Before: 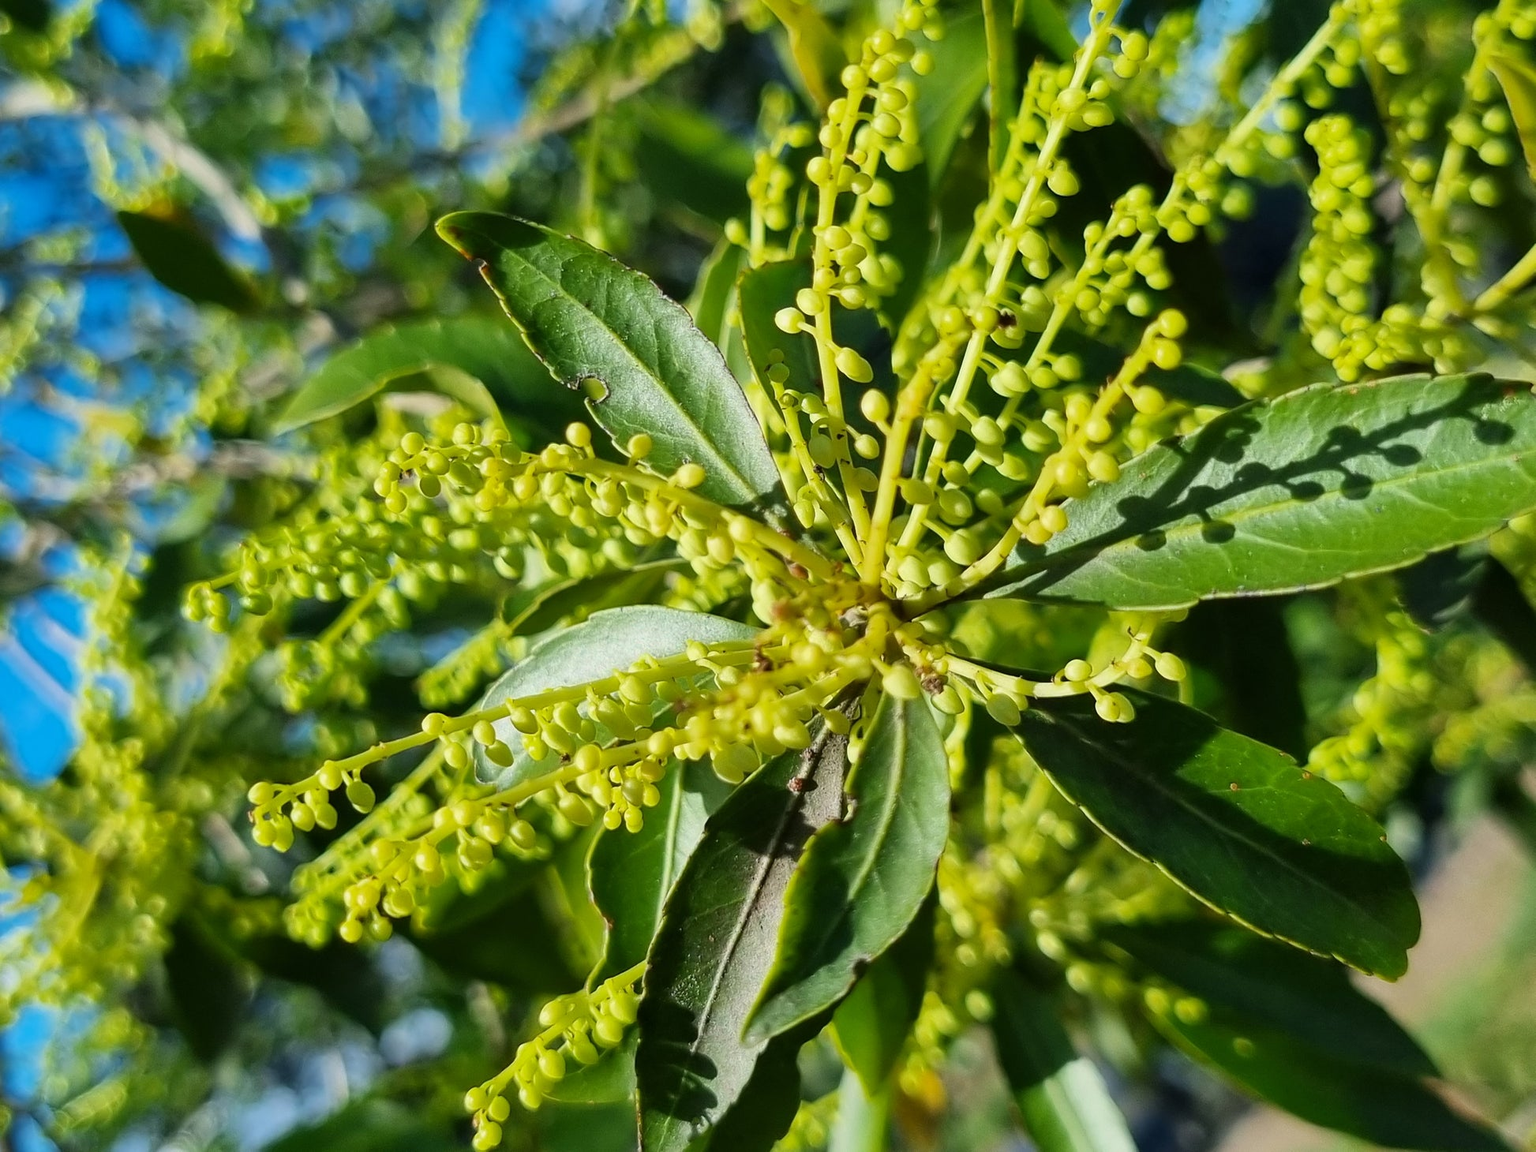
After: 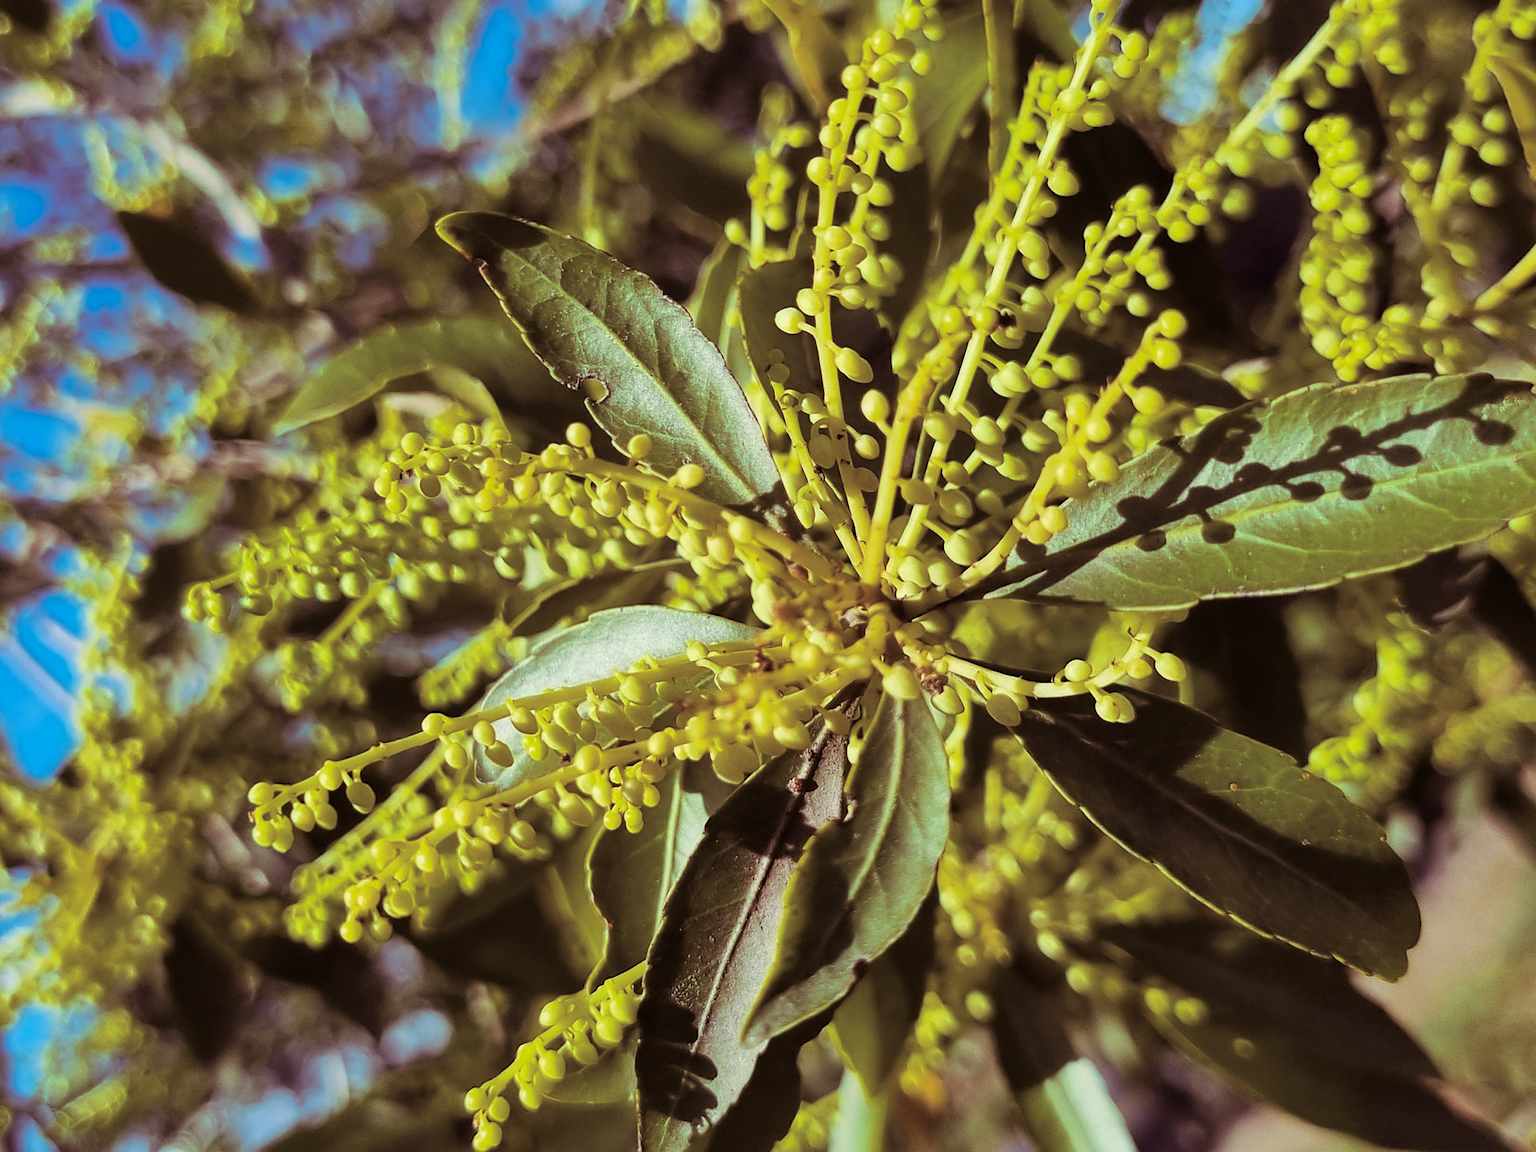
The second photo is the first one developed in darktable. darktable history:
shadows and highlights: shadows 30.86, highlights 0, soften with gaussian
split-toning: on, module defaults
